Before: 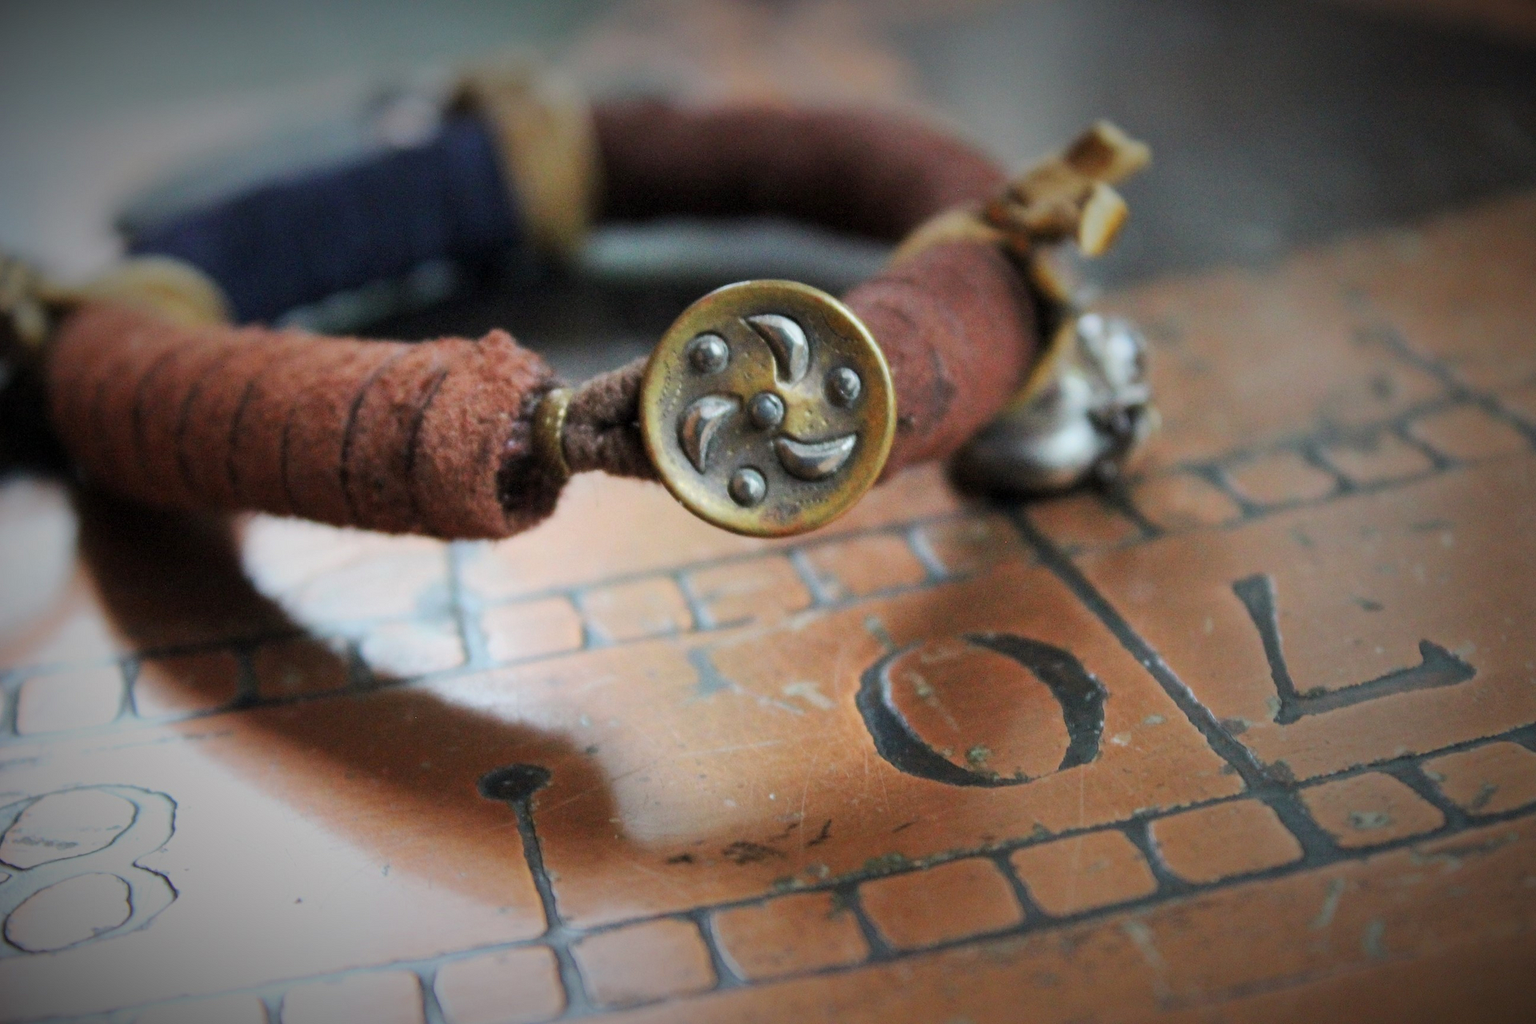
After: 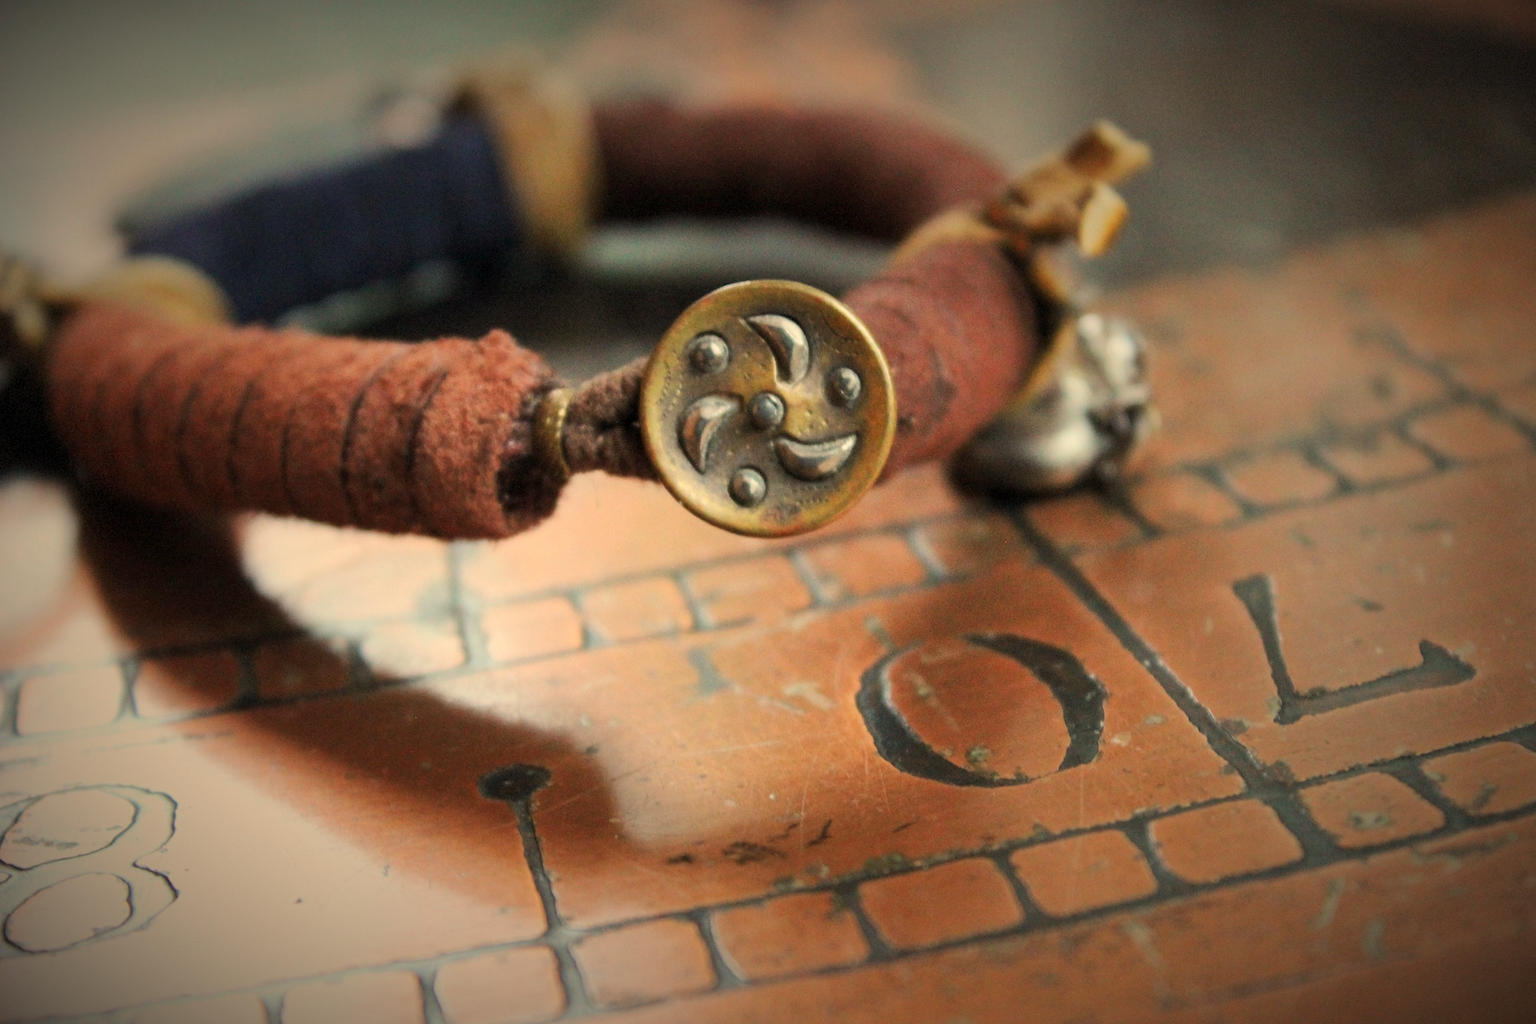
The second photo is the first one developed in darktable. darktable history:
vignetting: fall-off start 85%, fall-off radius 80%, brightness -0.182, saturation -0.3, width/height ratio 1.219, dithering 8-bit output, unbound false
white balance: red 1.138, green 0.996, blue 0.812
